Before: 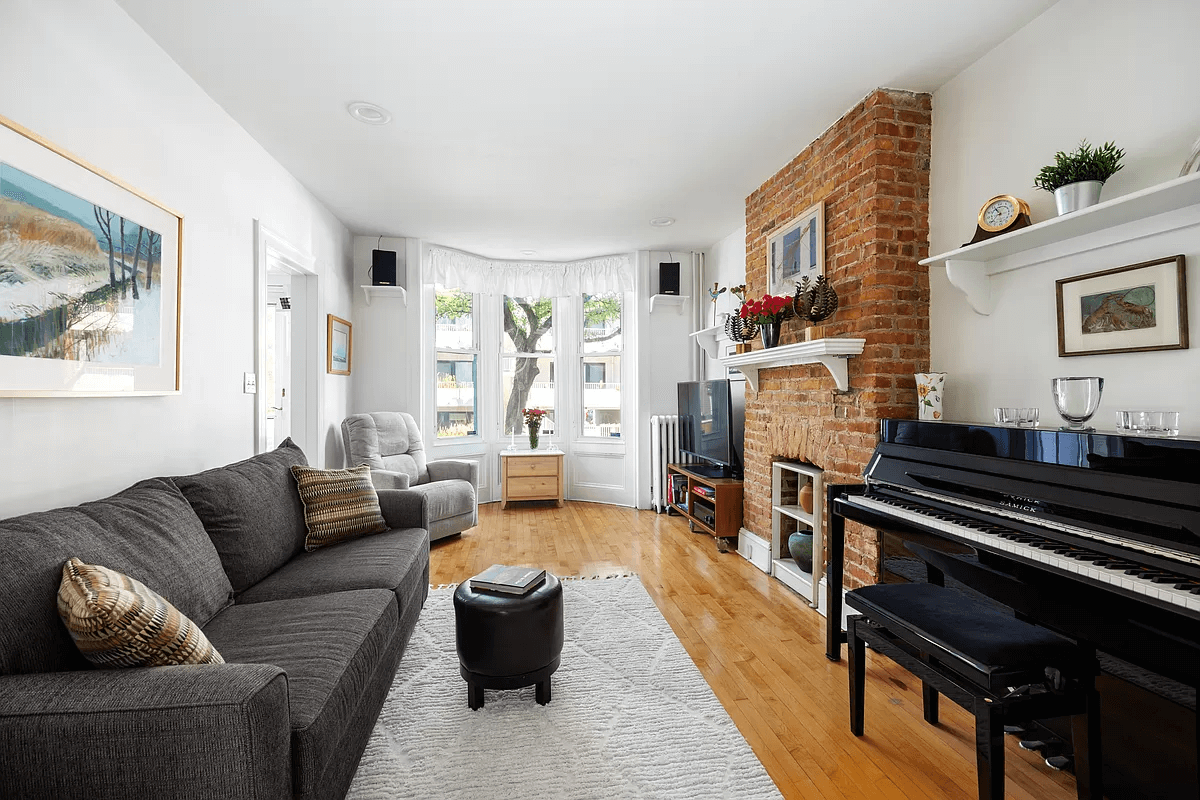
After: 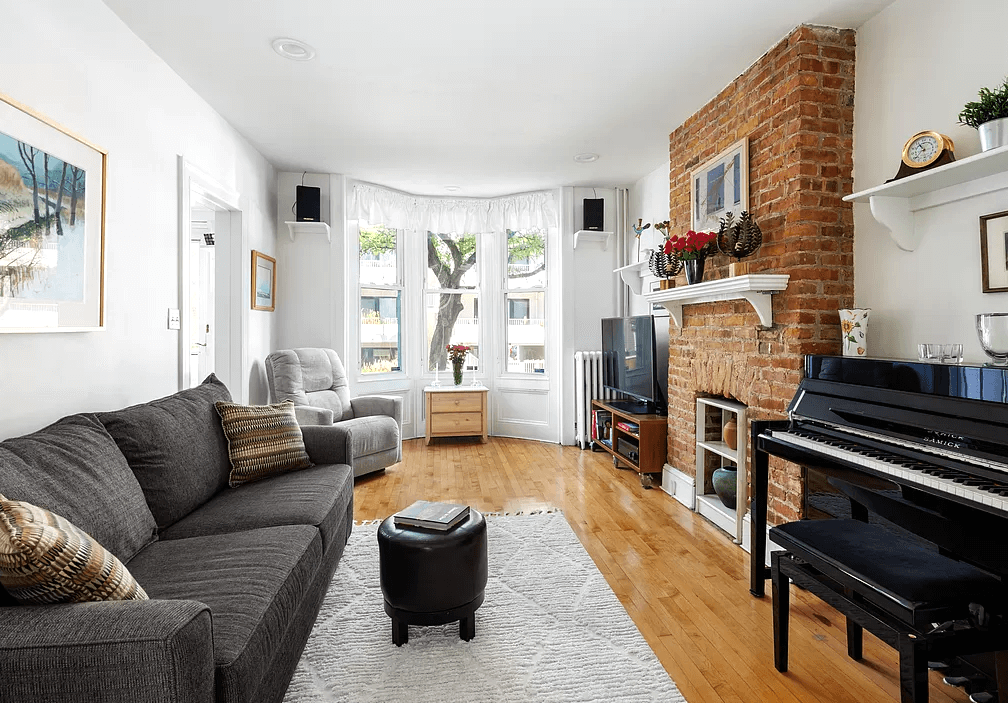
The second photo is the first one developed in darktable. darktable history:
crop: left 6.416%, top 8.125%, right 9.528%, bottom 3.891%
color balance rgb: perceptual saturation grading › global saturation -0.123%, contrast 4.796%
